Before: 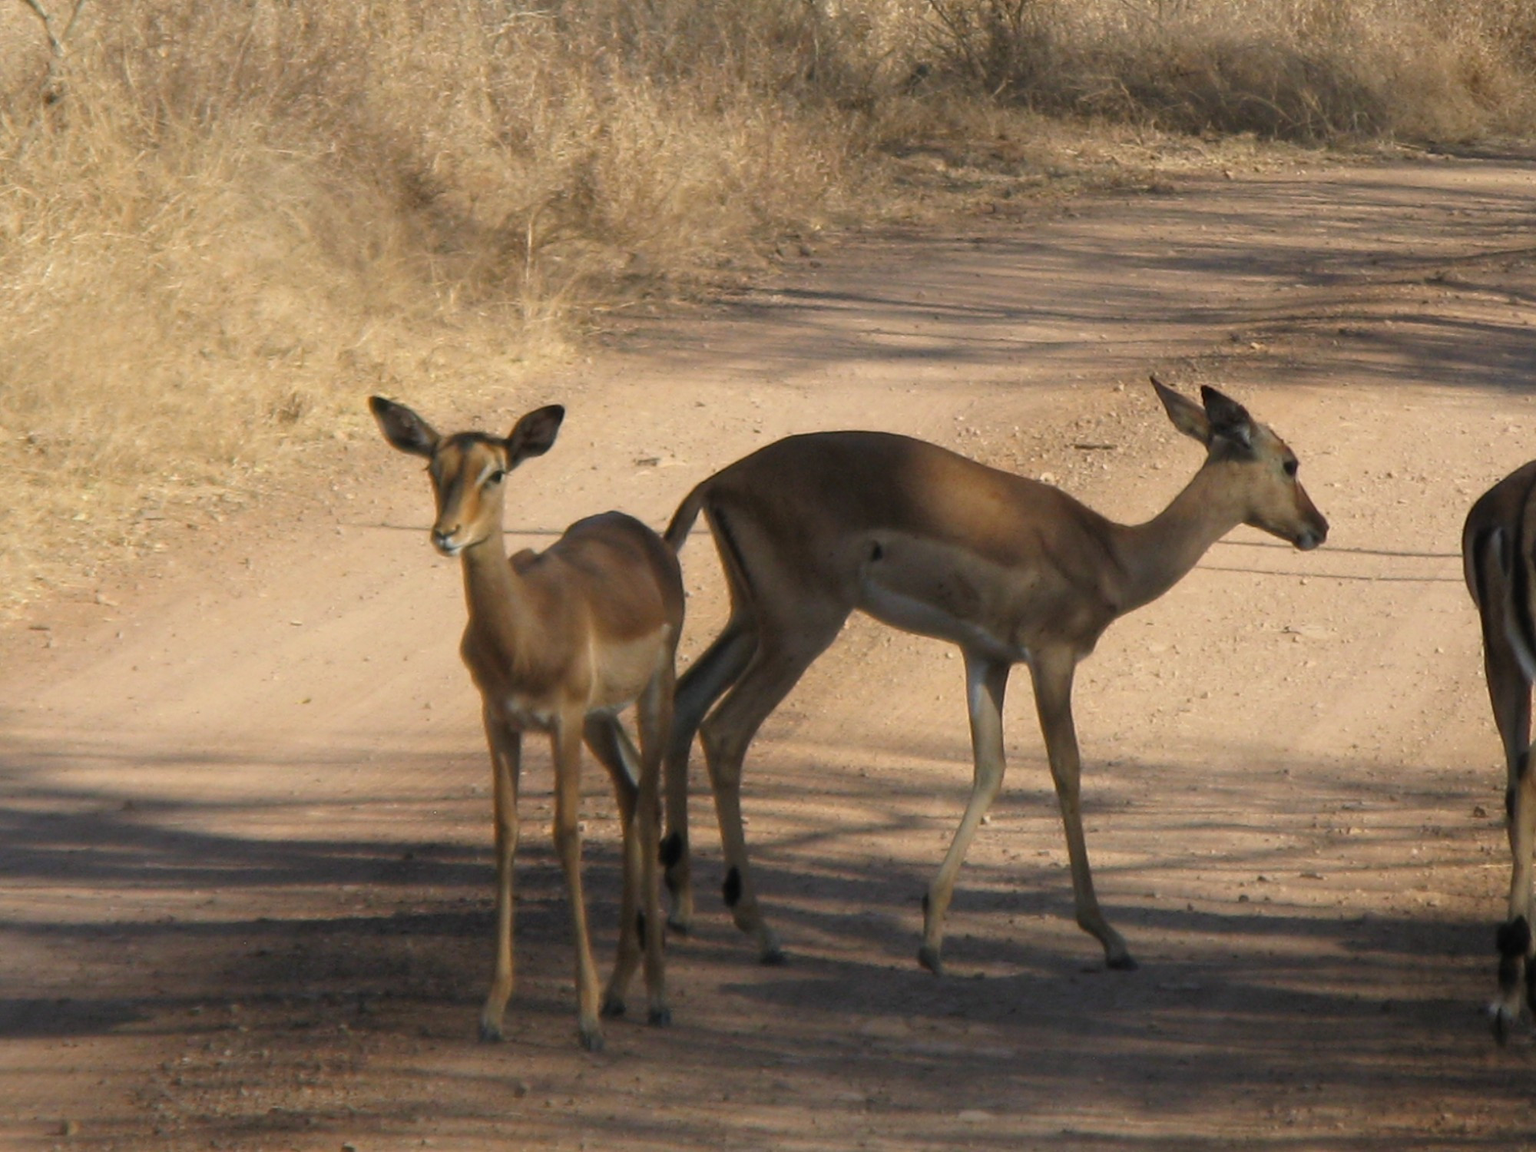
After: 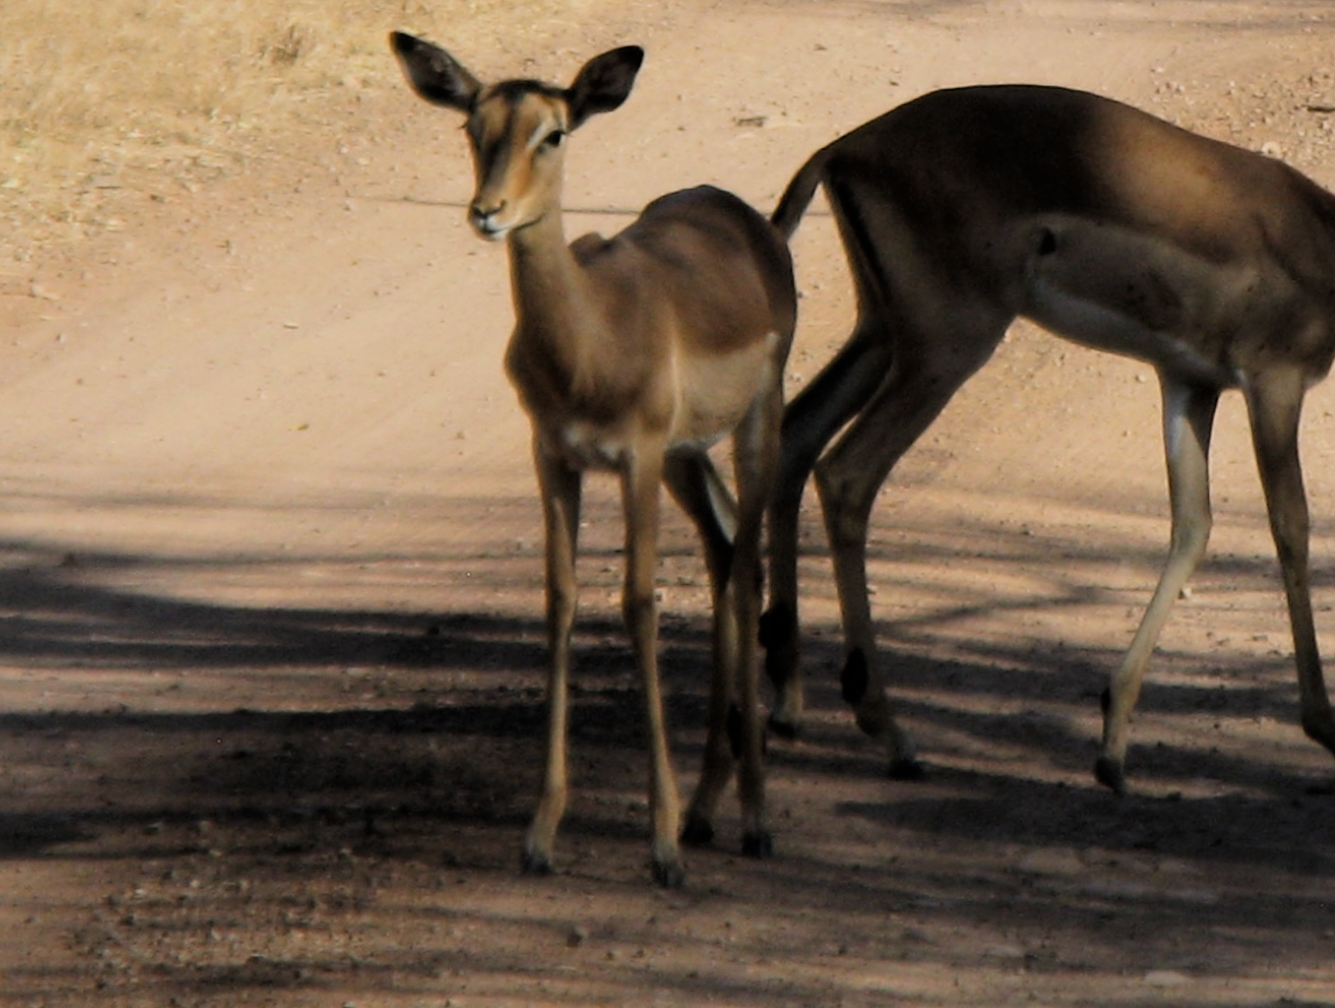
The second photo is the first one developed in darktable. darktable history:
filmic rgb: black relative exposure -5.02 EV, white relative exposure 3.95 EV, hardness 2.89, contrast 1.301, highlights saturation mix -9.12%
crop and rotate: angle -0.739°, left 3.941%, top 31.617%, right 28.144%
